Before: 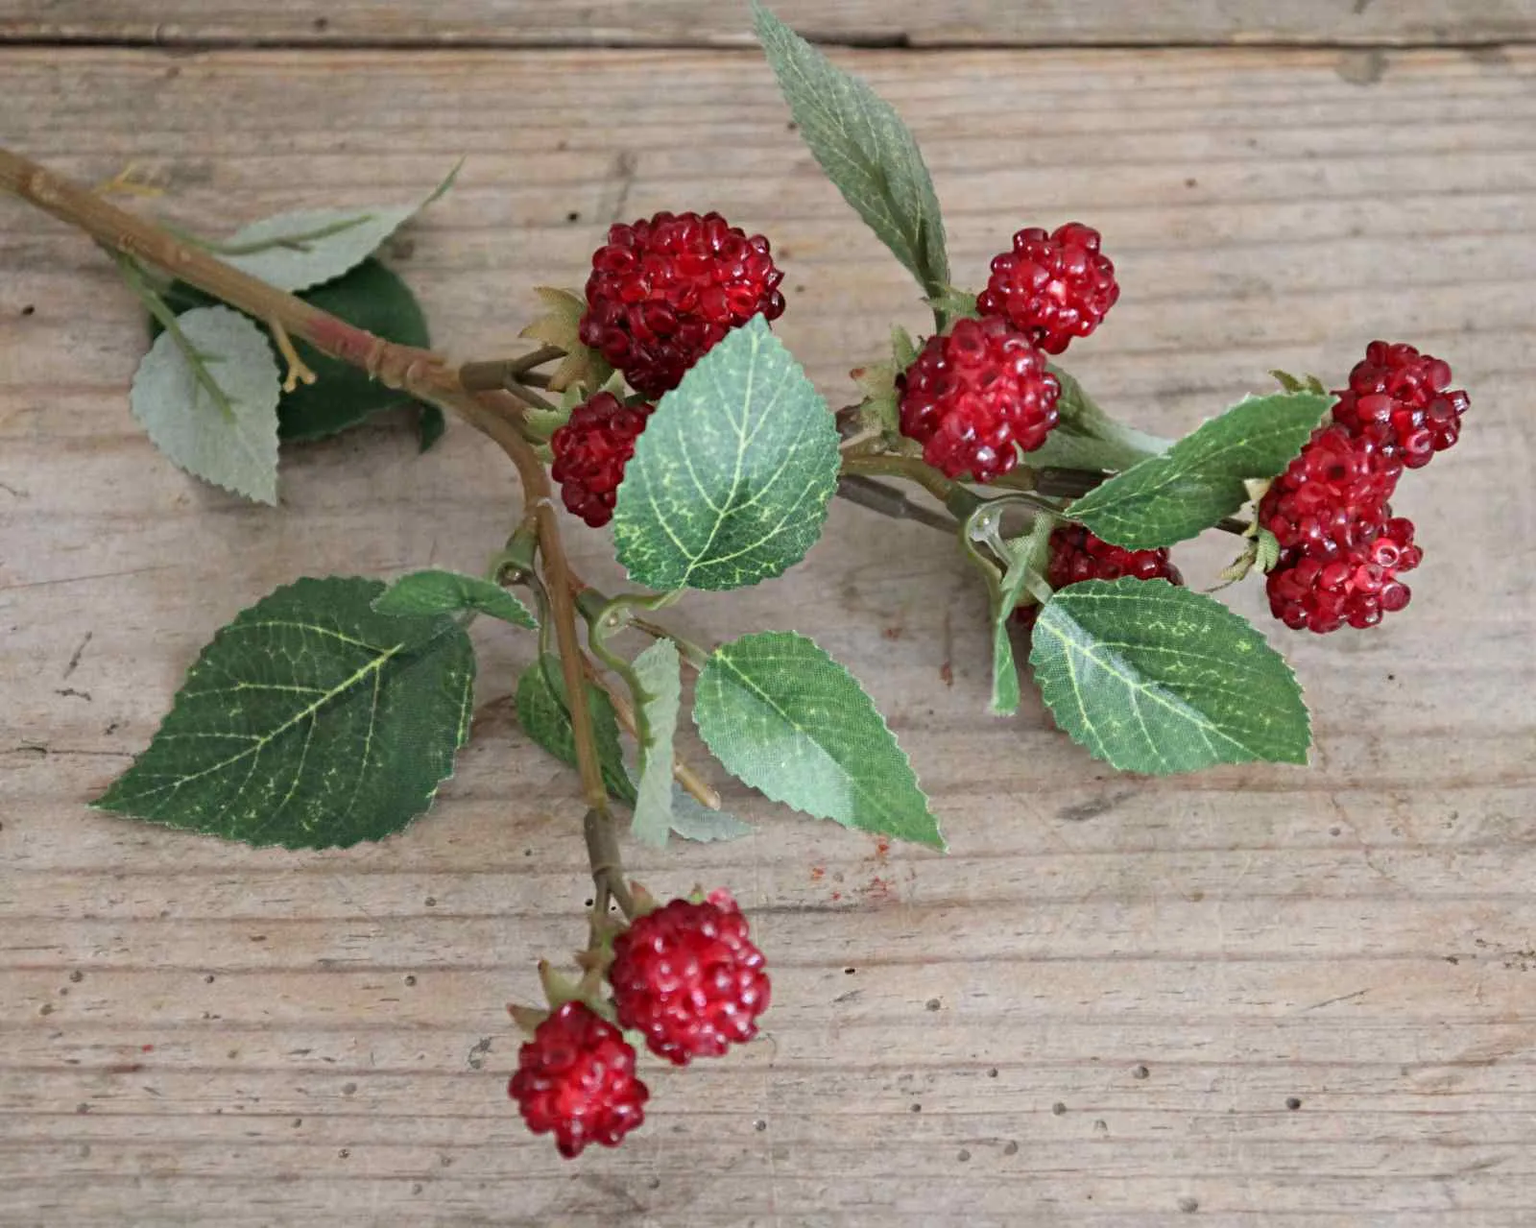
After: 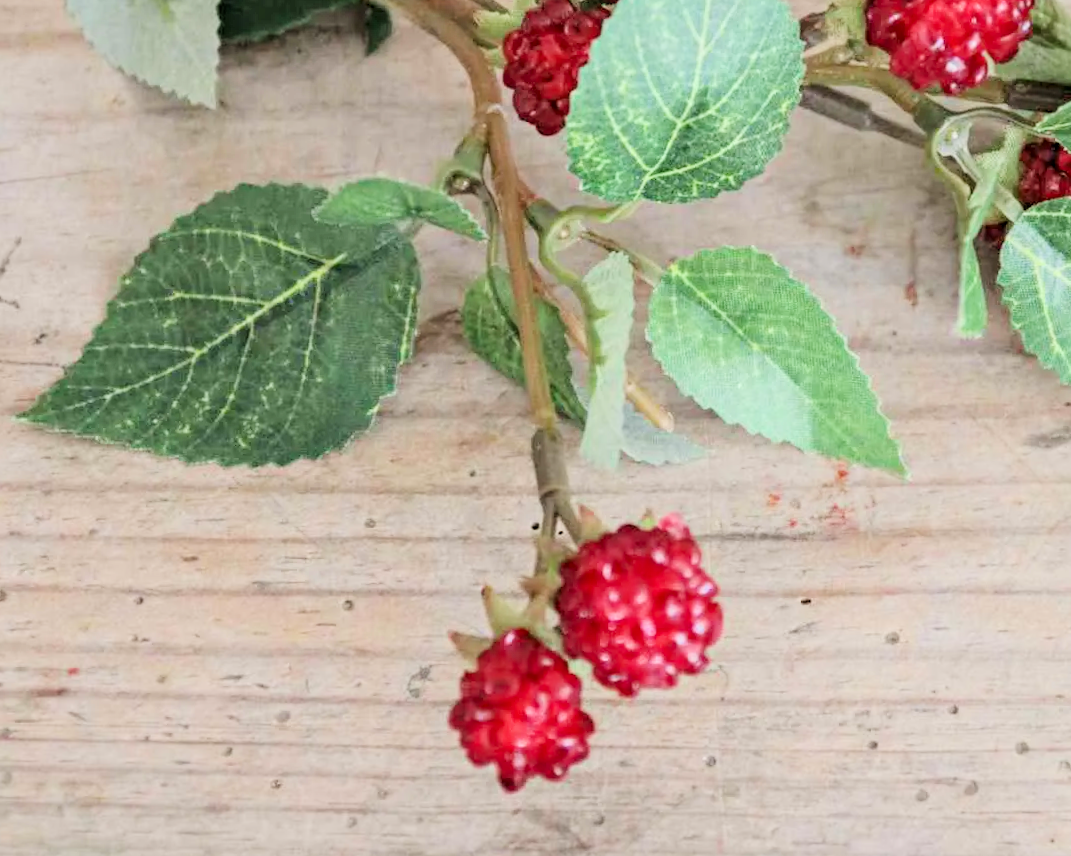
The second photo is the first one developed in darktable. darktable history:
filmic rgb: black relative exposure -6.15 EV, white relative exposure 6.96 EV, hardness 2.23, color science v6 (2022)
exposure: black level correction 0, exposure 1.388 EV, compensate exposure bias true, compensate highlight preservation false
crop and rotate: angle -0.82°, left 3.85%, top 31.828%, right 27.992%
local contrast: on, module defaults
